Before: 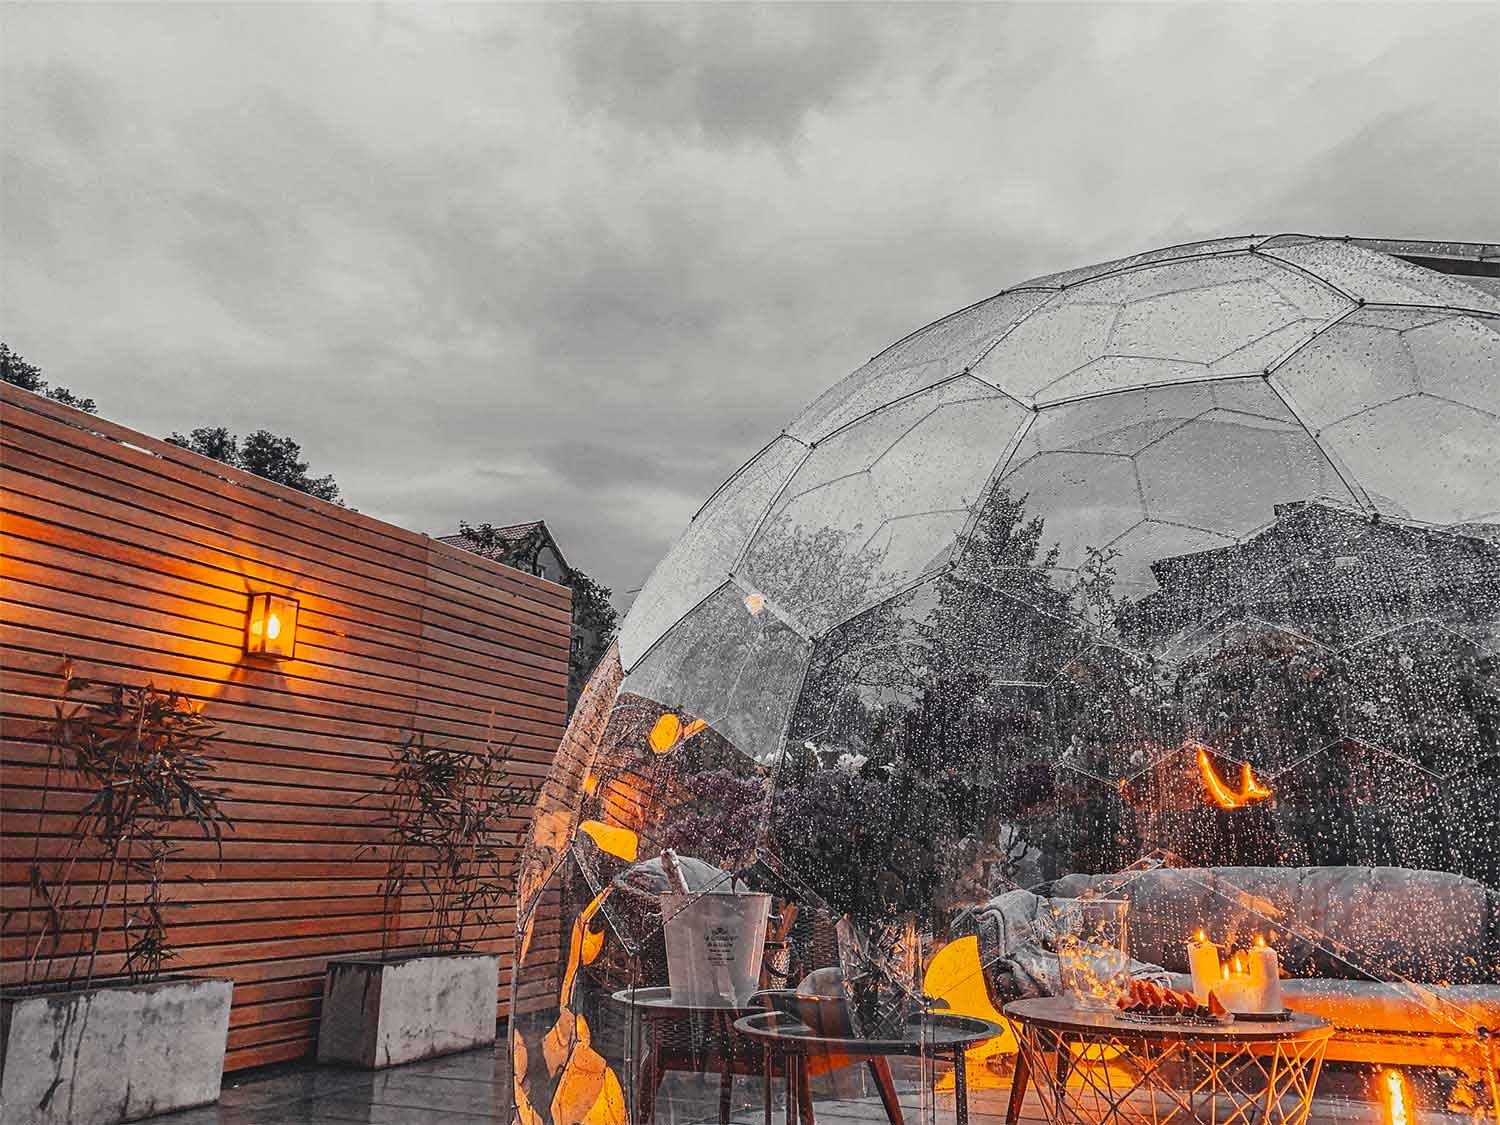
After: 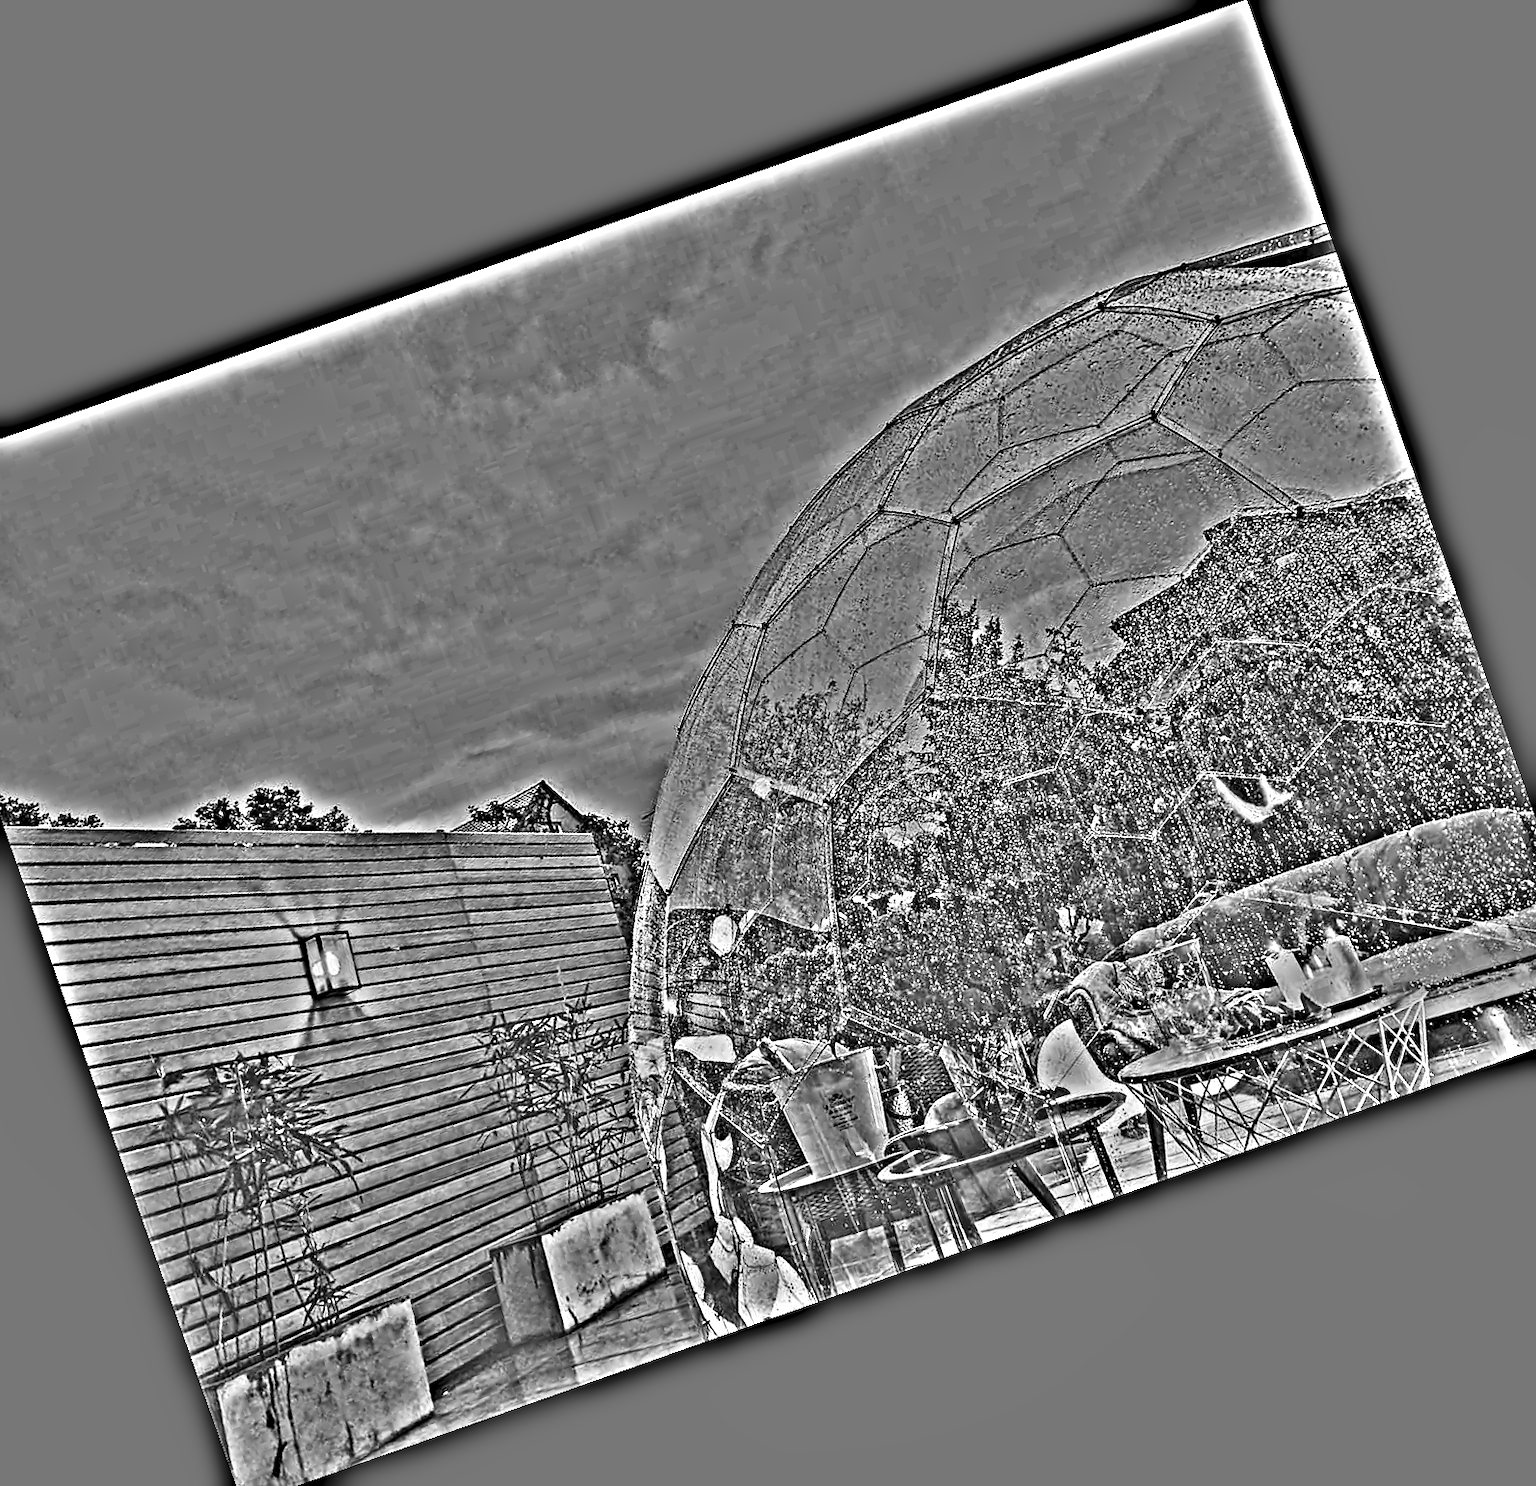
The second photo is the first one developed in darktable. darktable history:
crop and rotate: angle 19.43°, left 6.812%, right 4.125%, bottom 1.087%
white balance: red 0.954, blue 1.079
local contrast: mode bilateral grid, contrast 100, coarseness 100, detail 165%, midtone range 0.2
highpass: sharpness 49.79%, contrast boost 49.79%
